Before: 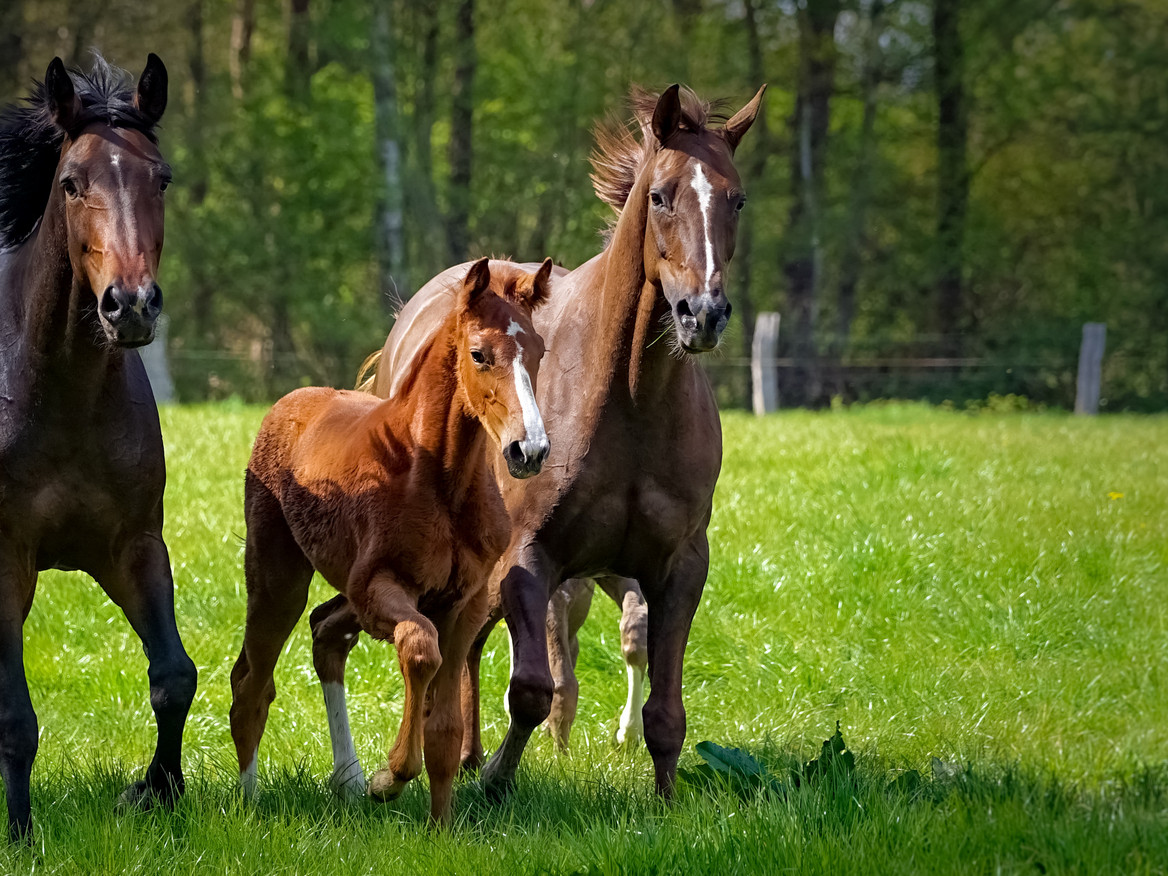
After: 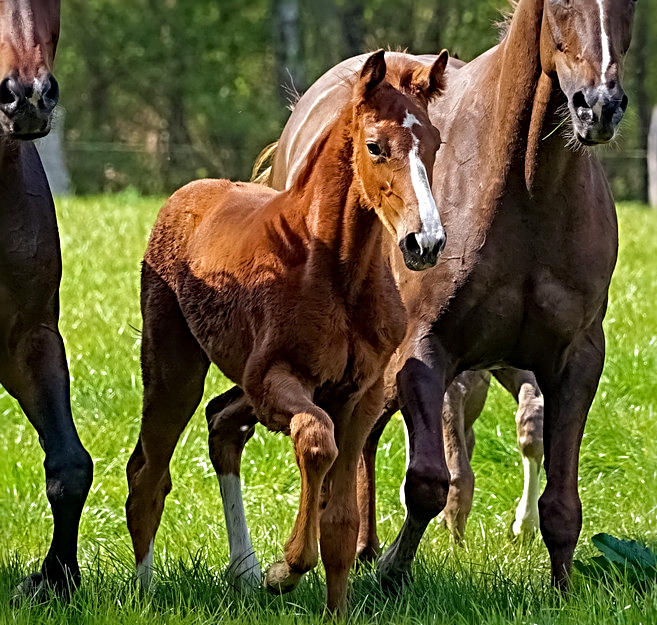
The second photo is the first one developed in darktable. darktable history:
sharpen: radius 4
crop: left 8.966%, top 23.852%, right 34.699%, bottom 4.703%
